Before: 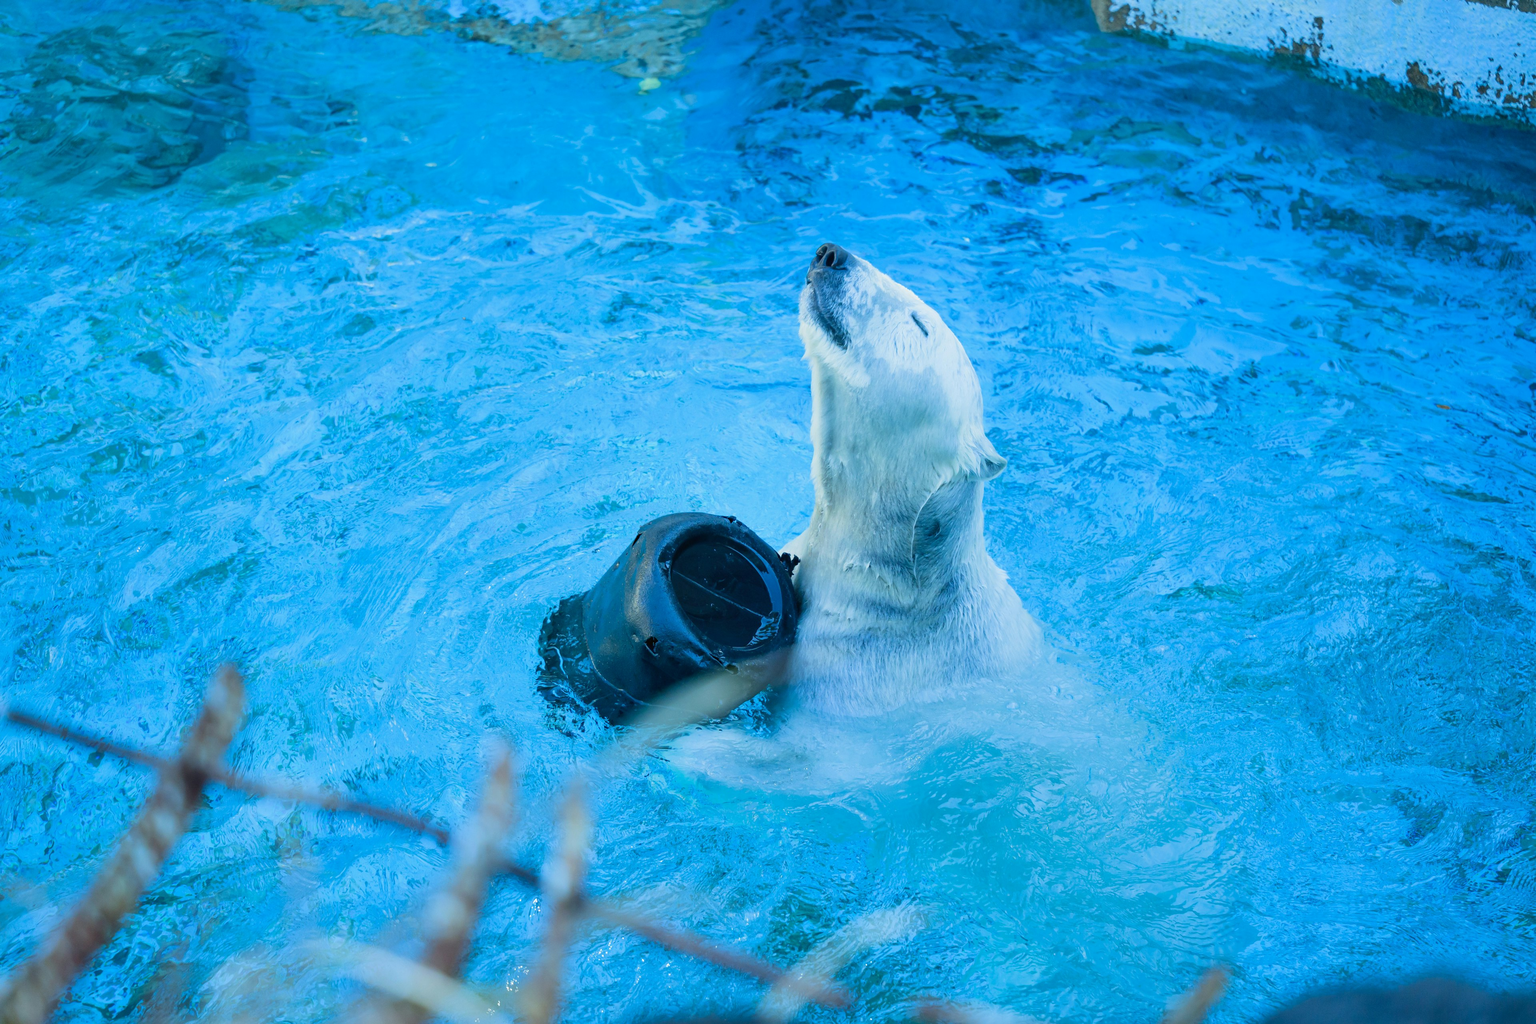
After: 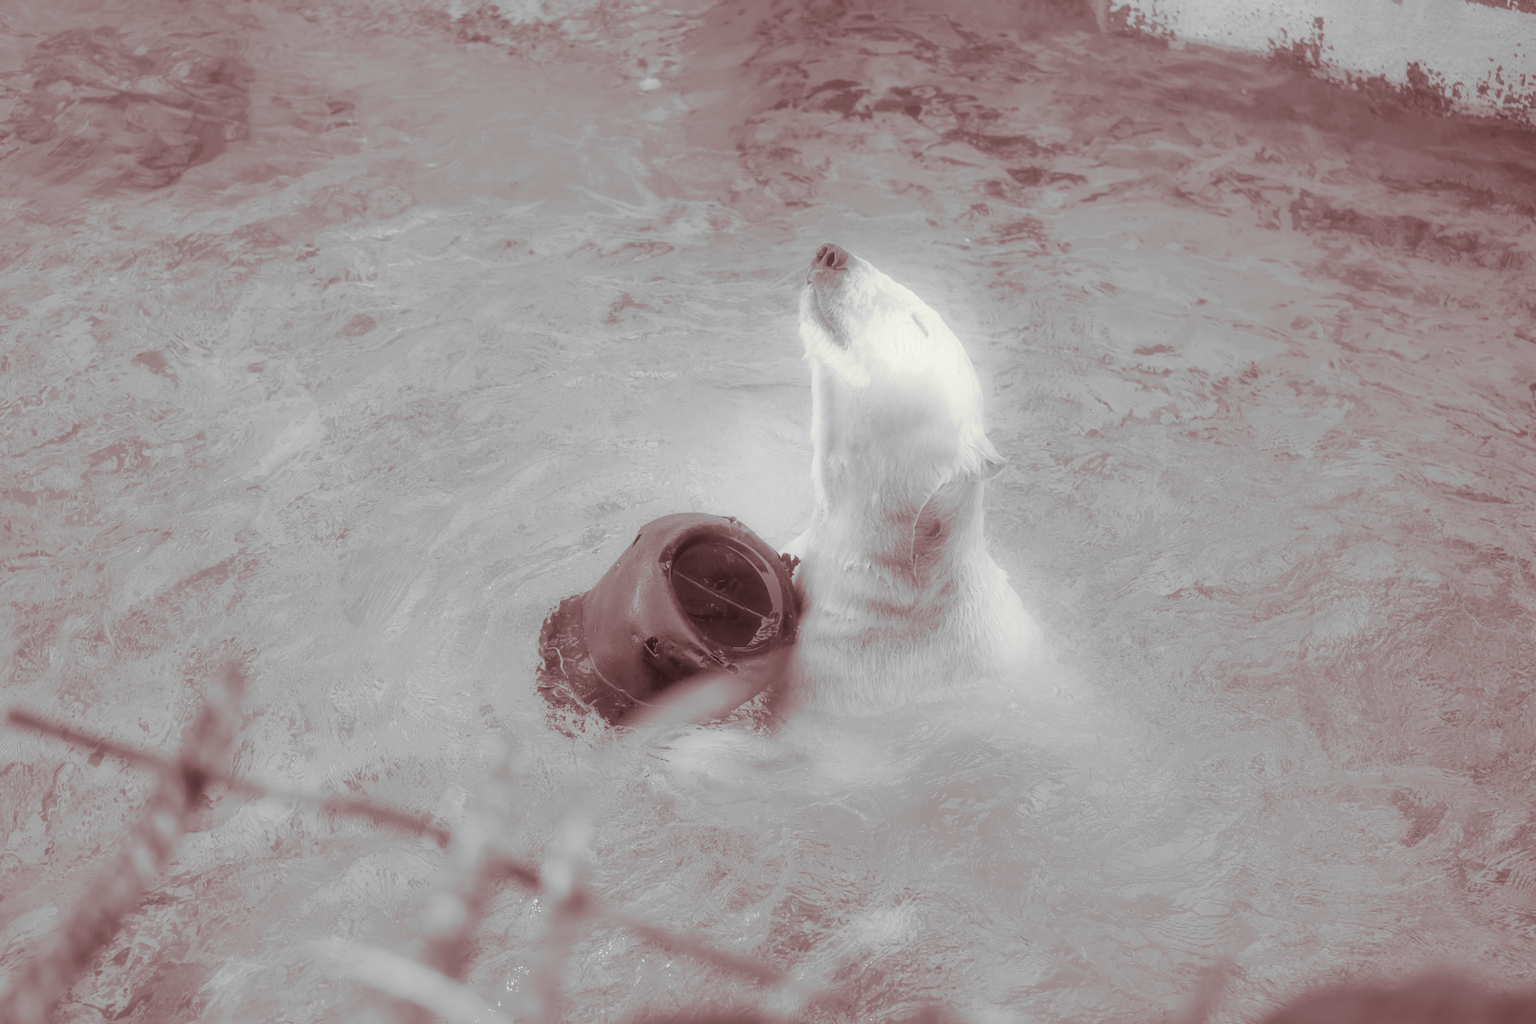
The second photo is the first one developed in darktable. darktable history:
monochrome: a 32, b 64, size 2.3
tone curve: curves: ch0 [(0, 0) (0.004, 0.008) (0.077, 0.156) (0.169, 0.29) (0.774, 0.774) (1, 1)], color space Lab, linked channels, preserve colors none
split-toning: on, module defaults | blend: blend mode overlay, opacity 85%; mask: uniform (no mask)
soften: size 19.52%, mix 20.32%
bloom: on, module defaults
color correction: highlights a* 14.52, highlights b* 4.84
